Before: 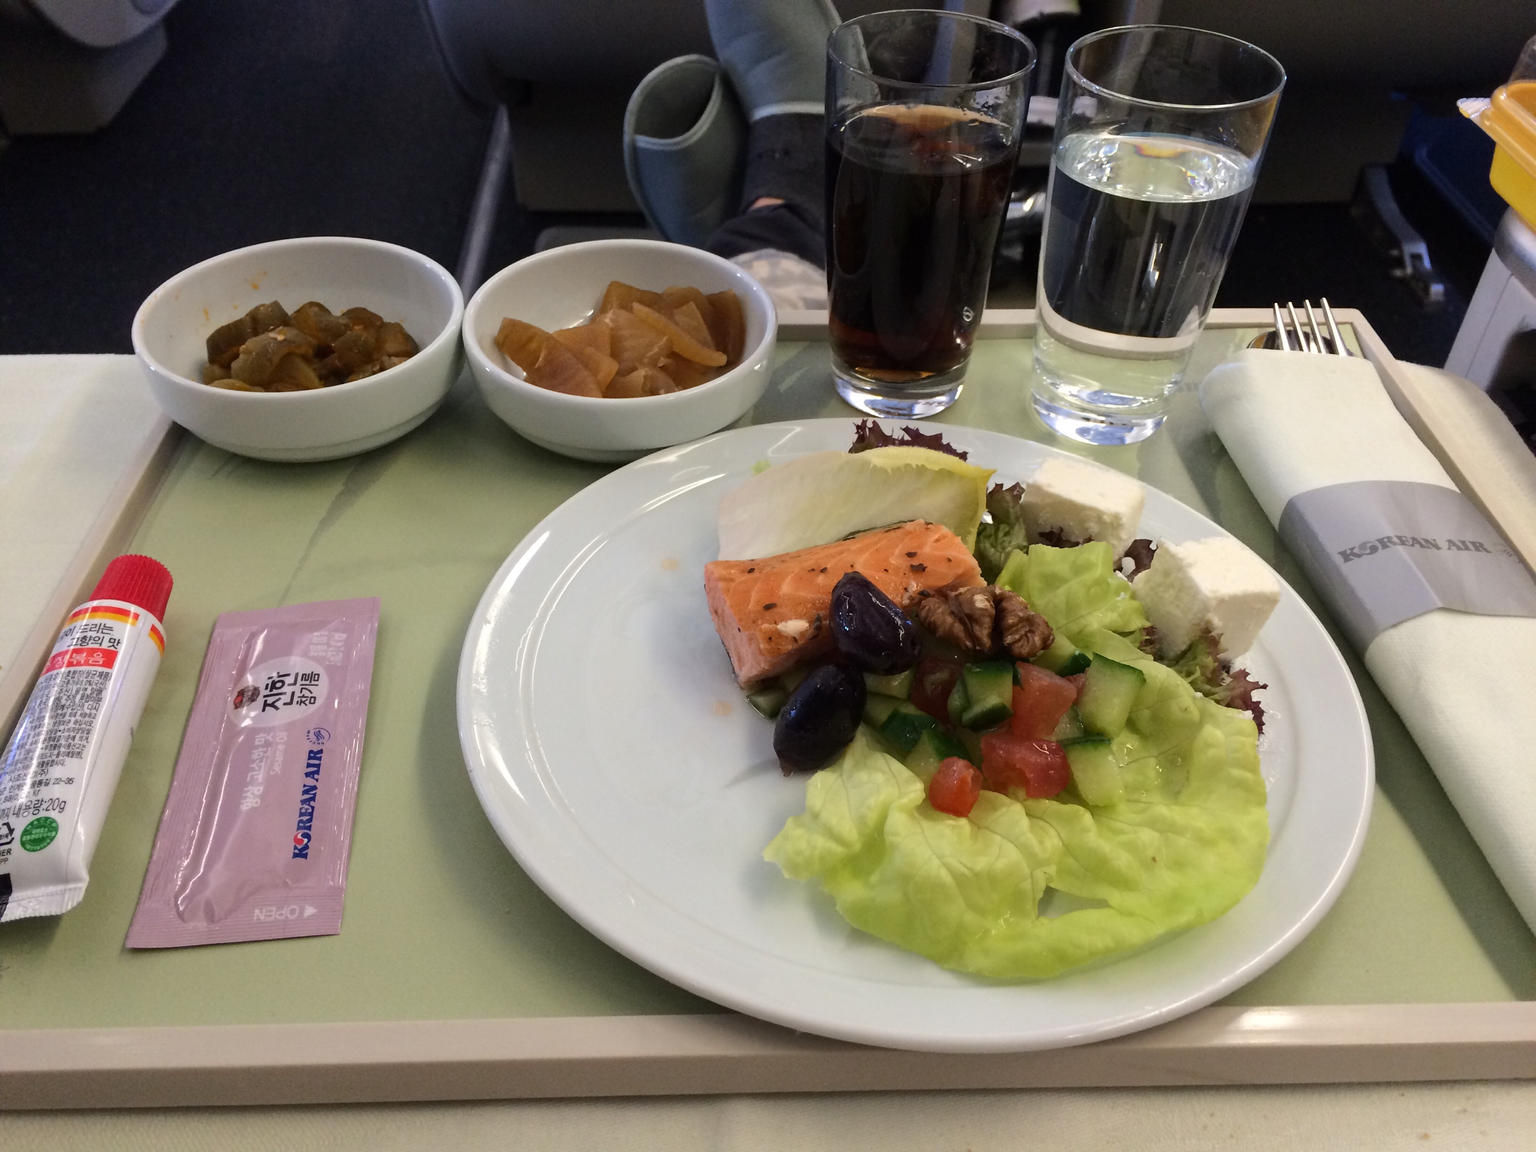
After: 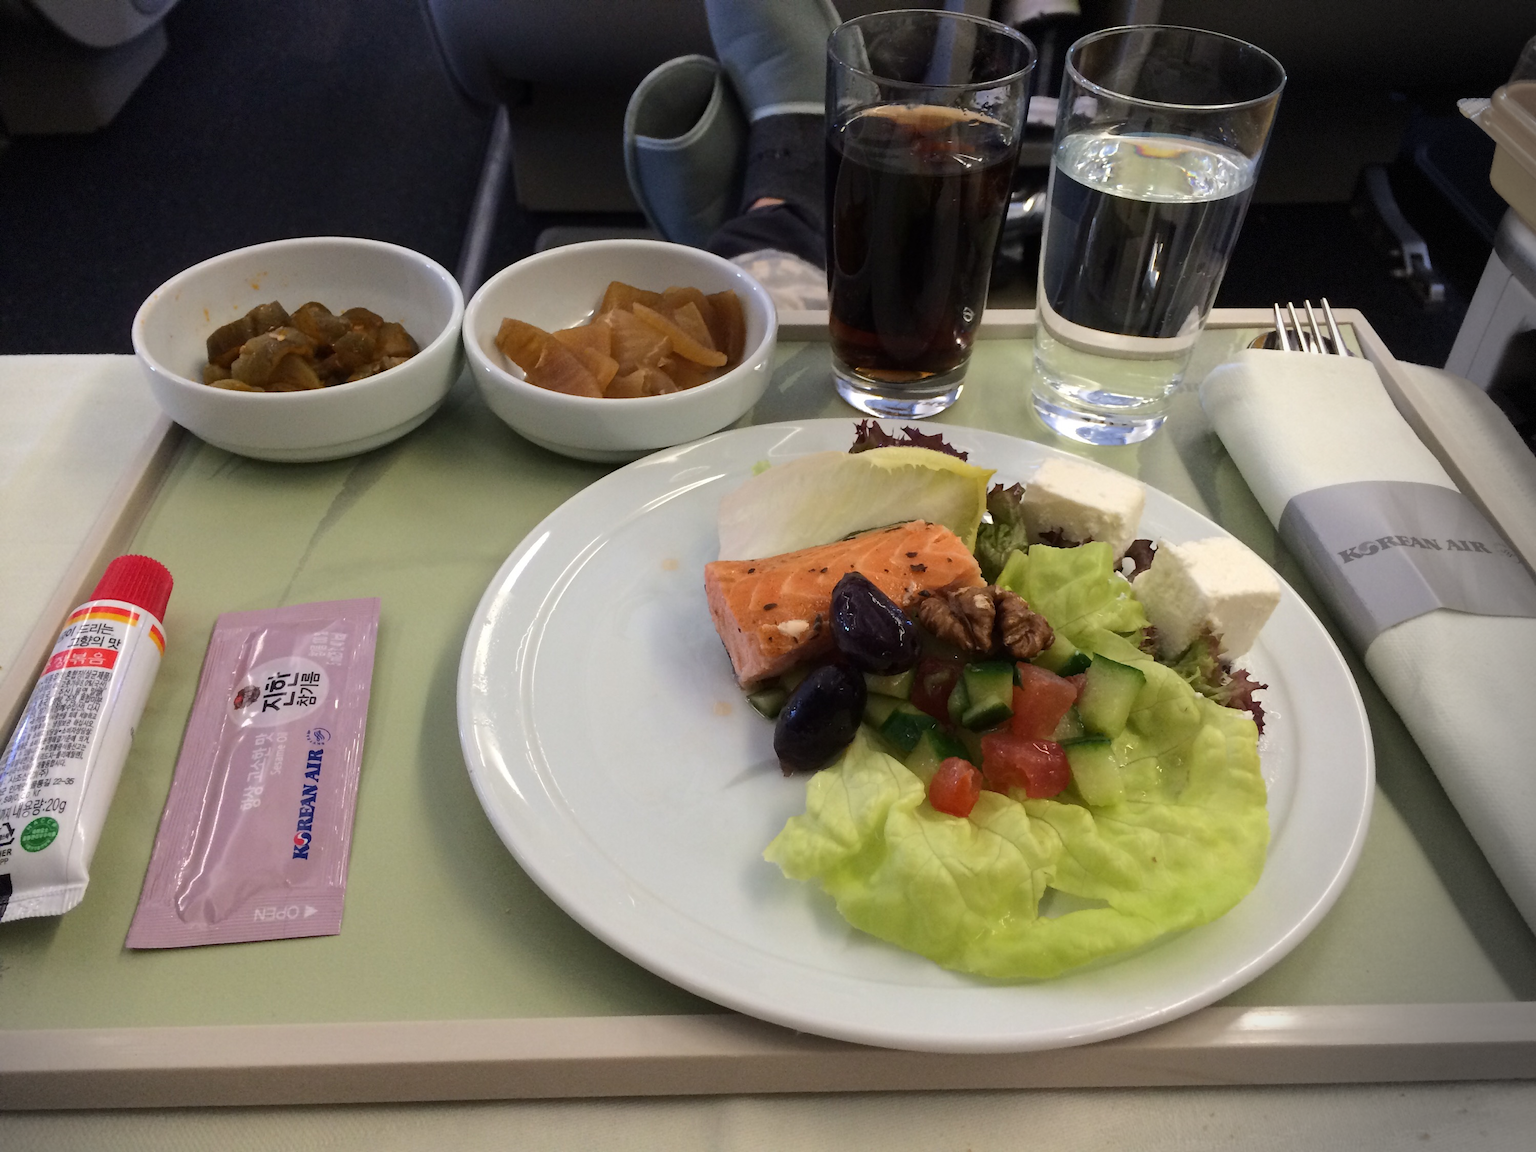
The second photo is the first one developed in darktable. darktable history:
vignetting: brightness -0.628, saturation -0.681, center (-0.148, 0.013), dithering 8-bit output, unbound false
